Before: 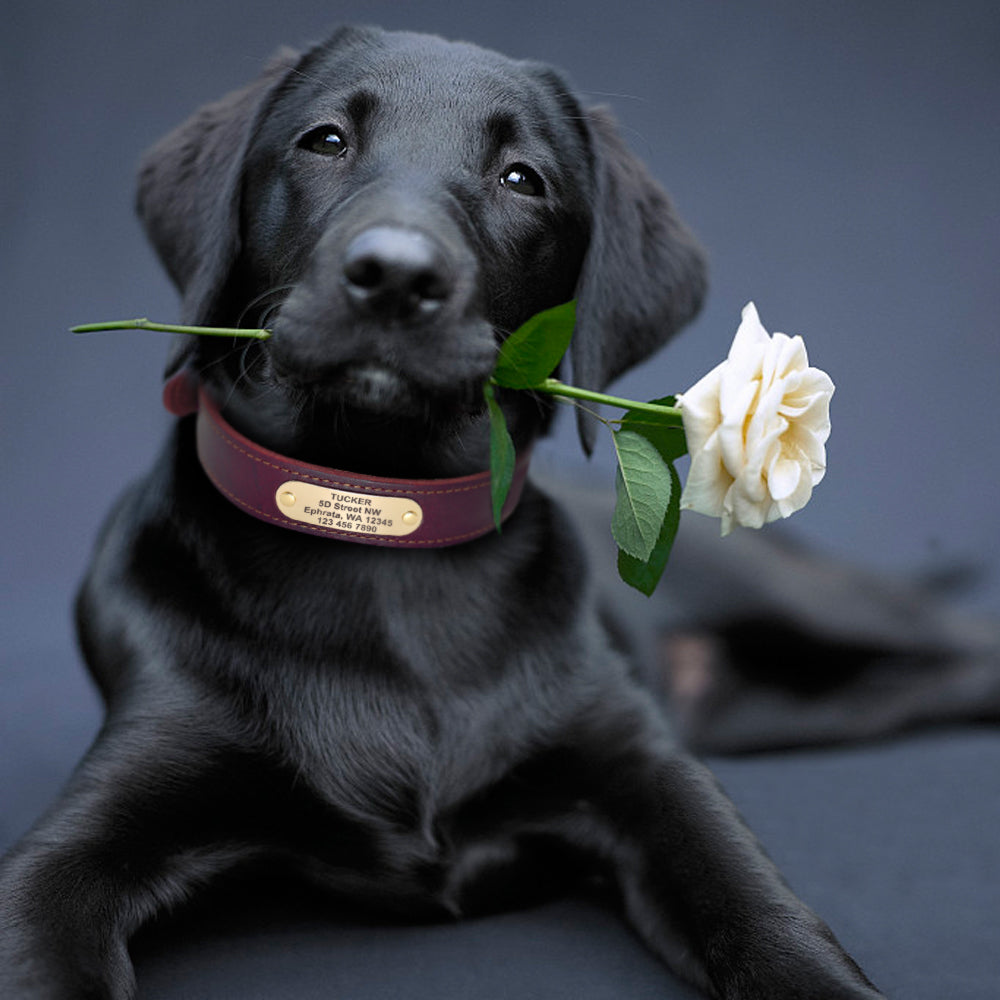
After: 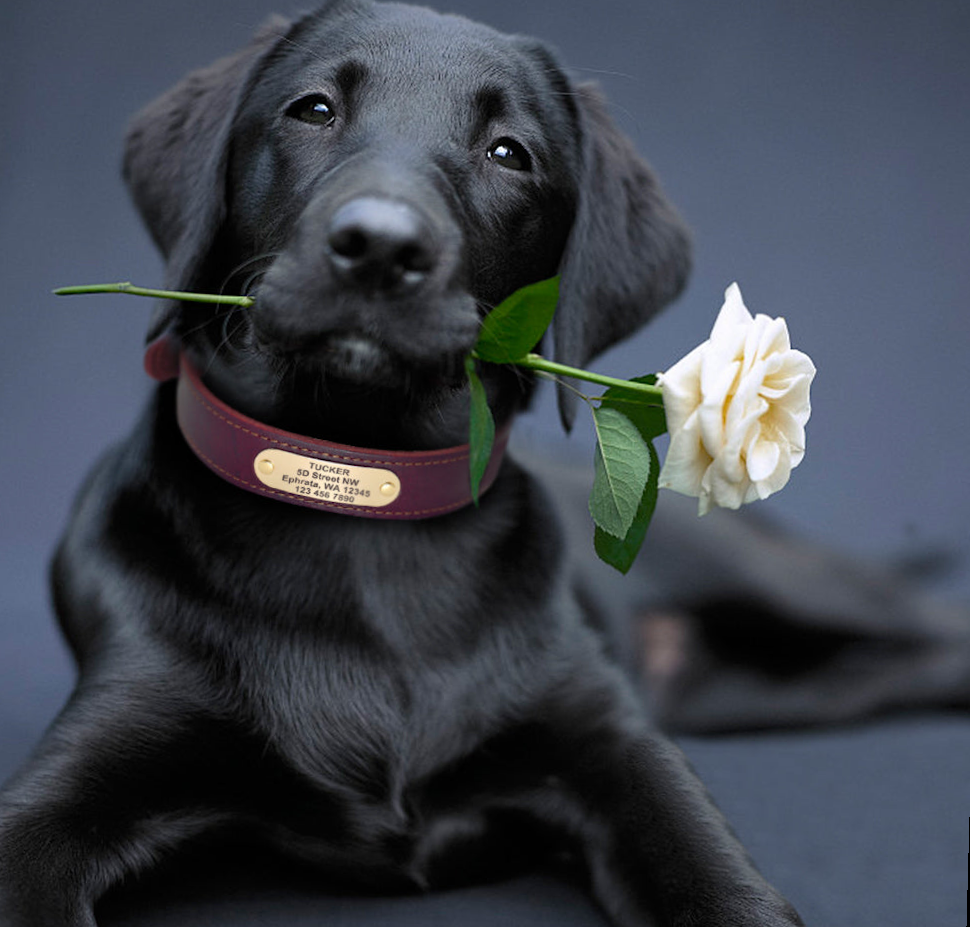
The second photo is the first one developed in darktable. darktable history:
rotate and perspective: rotation 1.57°, crop left 0.018, crop right 0.982, crop top 0.039, crop bottom 0.961
crop: left 1.743%, right 0.268%, bottom 2.011%
white balance: emerald 1
